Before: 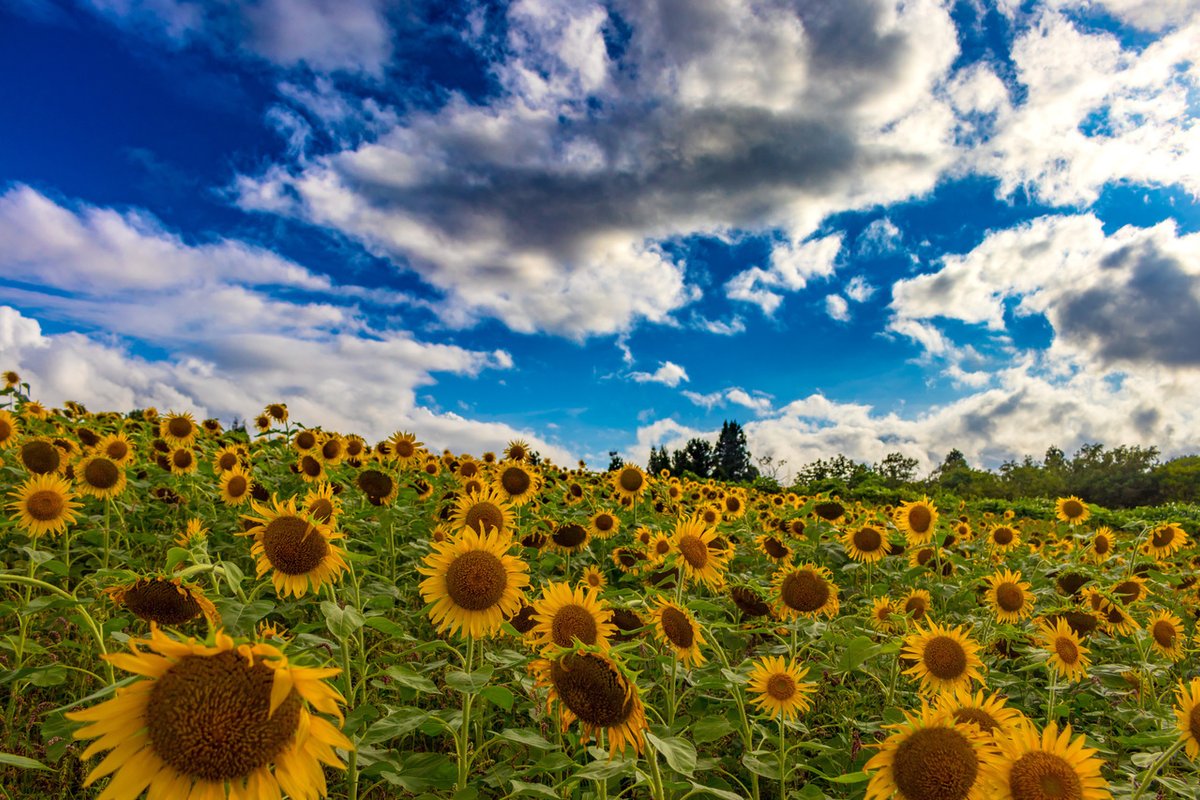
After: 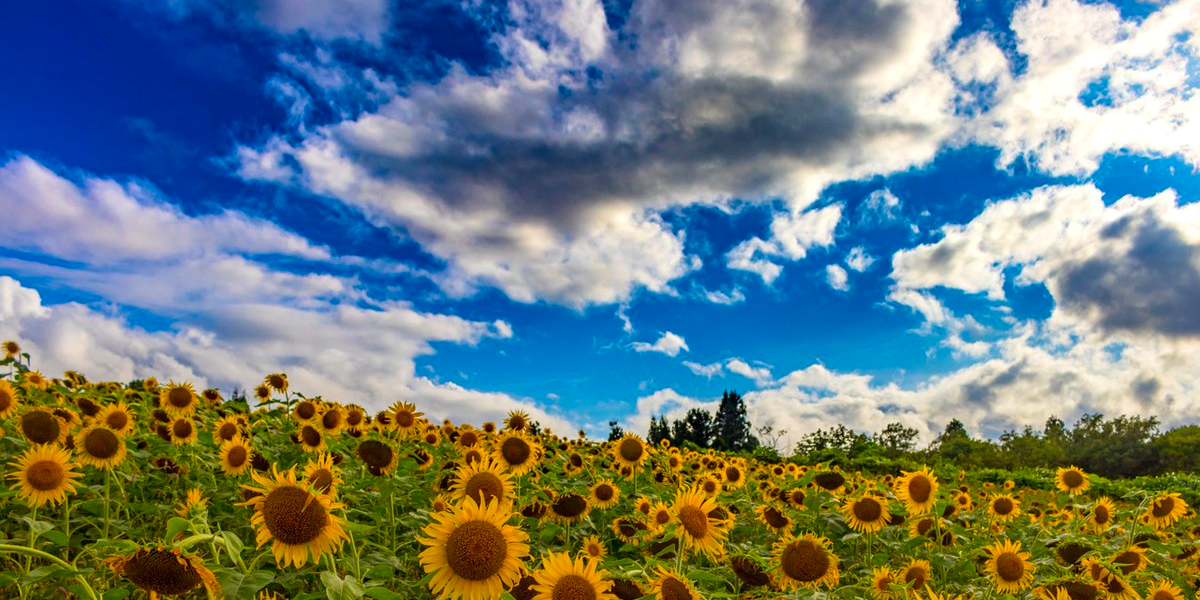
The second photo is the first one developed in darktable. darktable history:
crop: top 3.857%, bottom 21.132%
haze removal: strength 0.1, compatibility mode true, adaptive false
contrast brightness saturation: contrast 0.04, saturation 0.16
